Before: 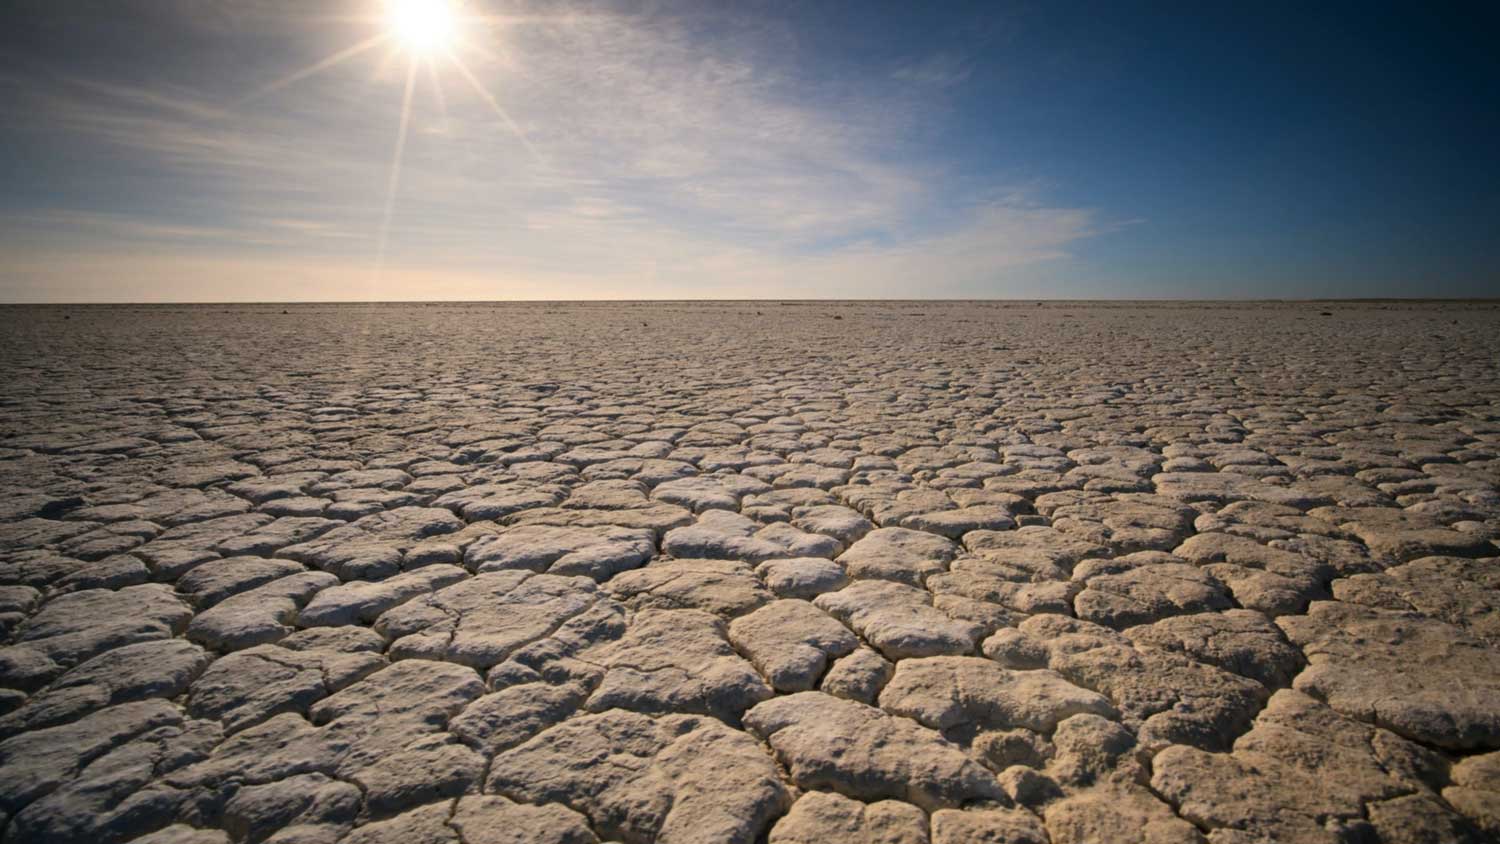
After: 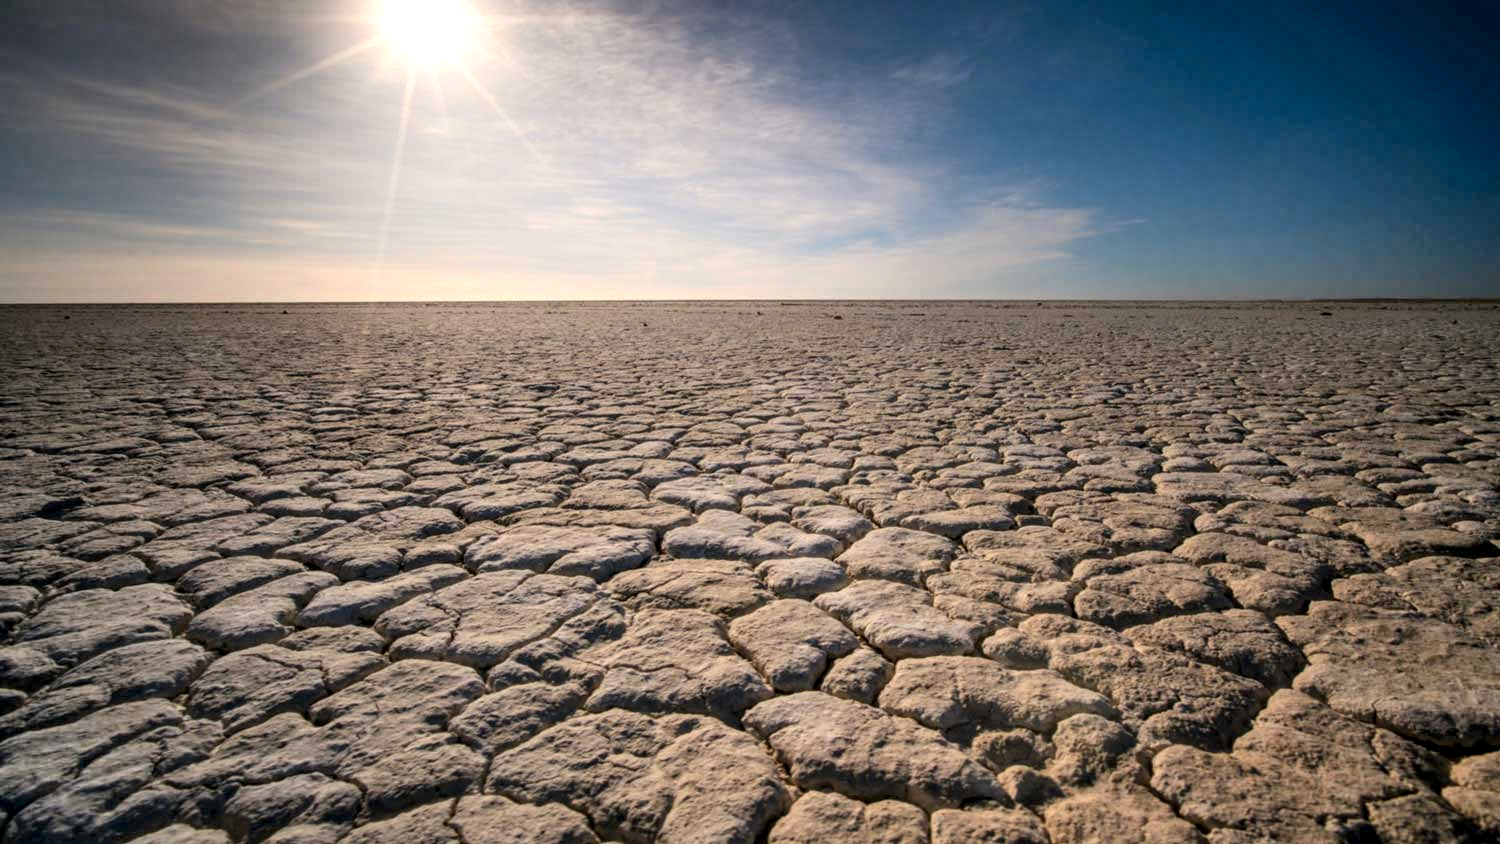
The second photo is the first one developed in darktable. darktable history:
local contrast: highlights 28%, detail 150%
tone equalizer: on, module defaults
color zones: curves: ch1 [(0.29, 0.492) (0.373, 0.185) (0.509, 0.481)]; ch2 [(0.25, 0.462) (0.749, 0.457)]
exposure: compensate highlight preservation false
shadows and highlights: highlights 71.89, soften with gaussian
